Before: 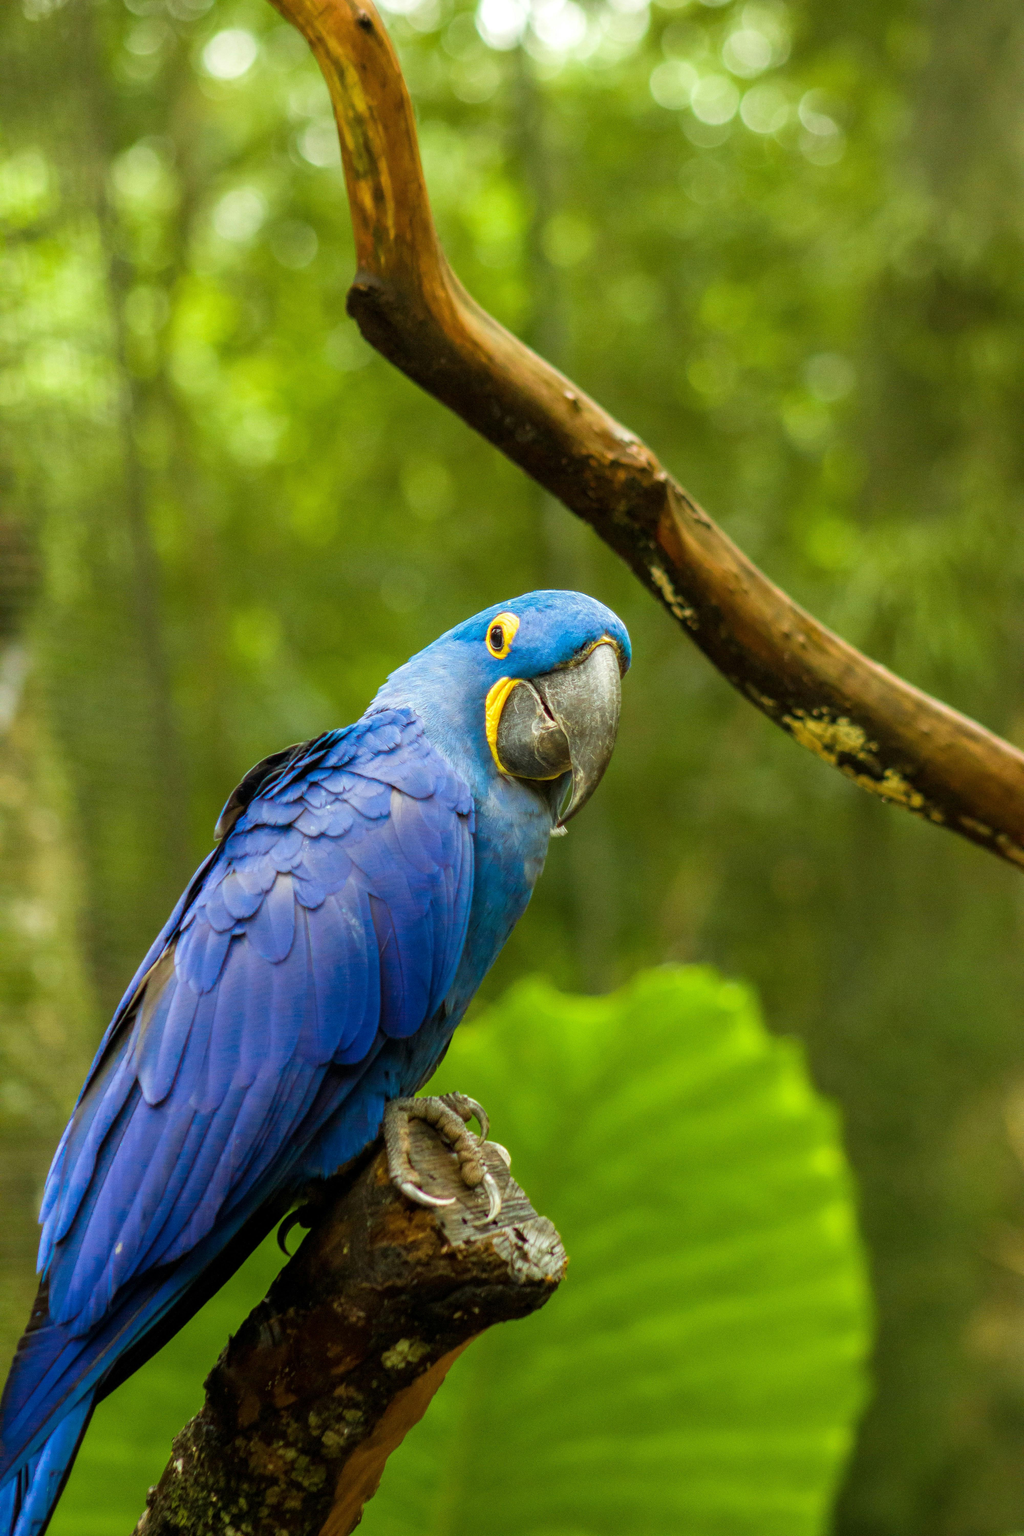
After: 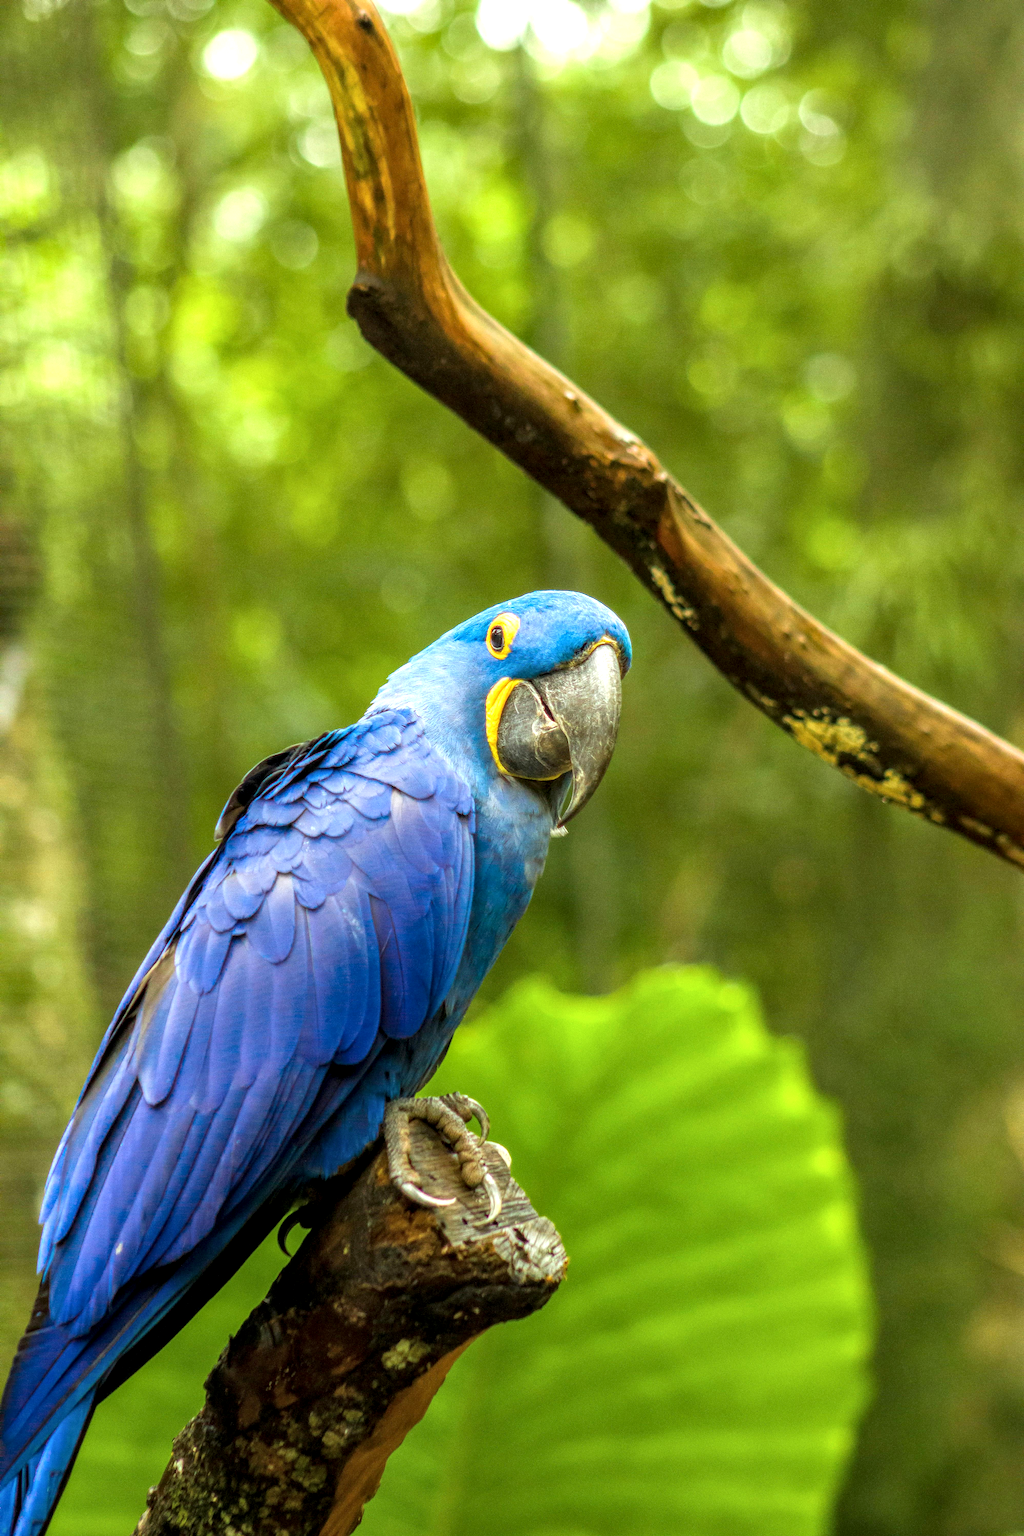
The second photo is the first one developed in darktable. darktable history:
exposure: black level correction 0, exposure 0.5 EV, compensate exposure bias true, compensate highlight preservation false
local contrast: on, module defaults
